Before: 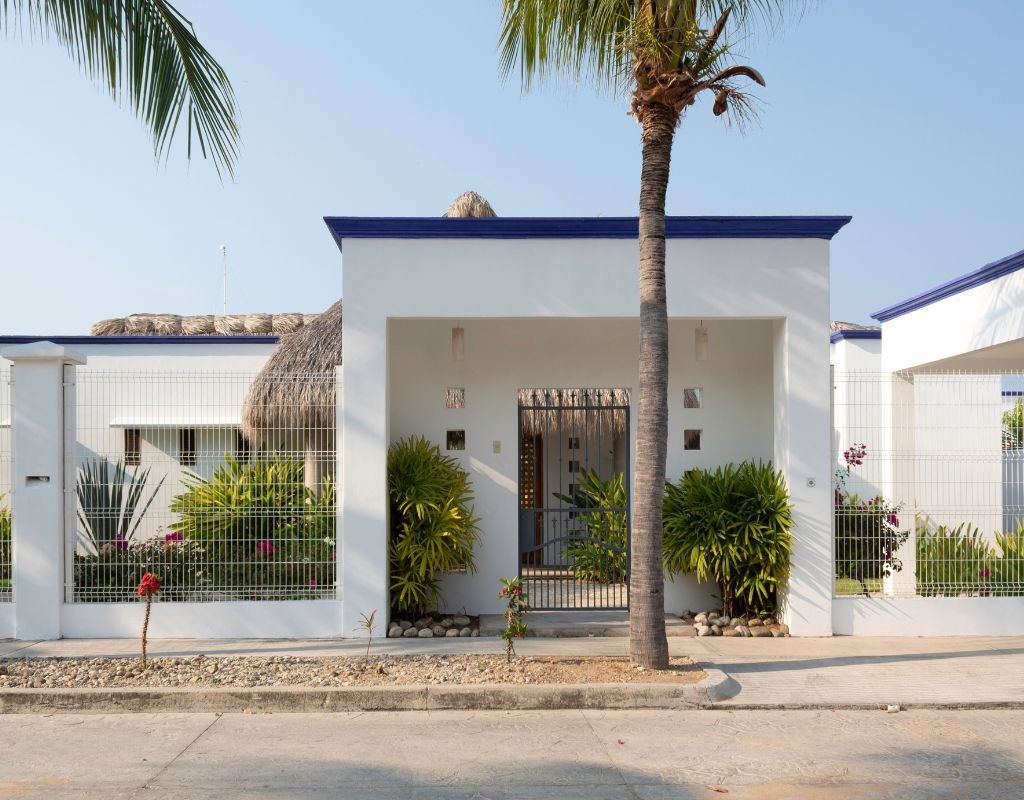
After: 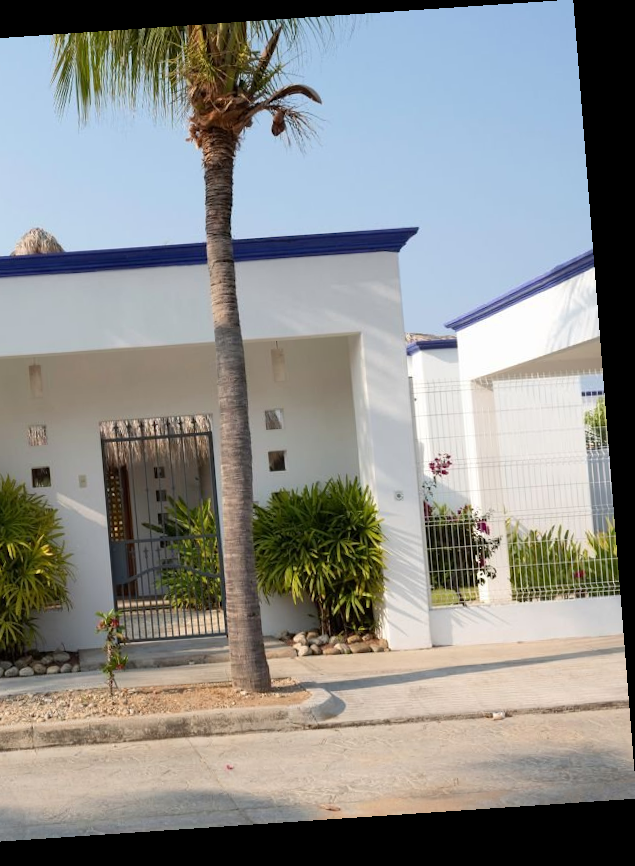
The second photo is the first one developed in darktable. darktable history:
rotate and perspective: rotation -4.2°, shear 0.006, automatic cropping off
crop: left 41.402%
